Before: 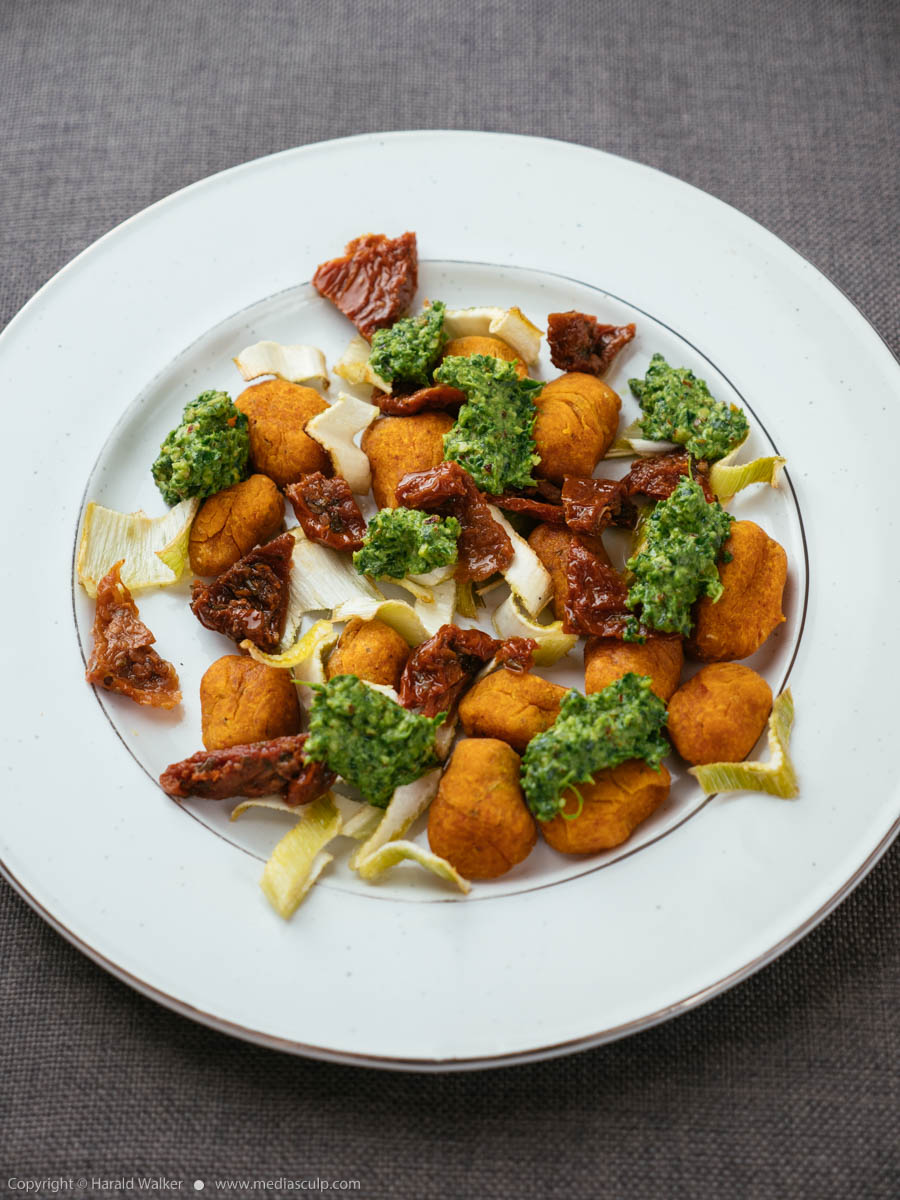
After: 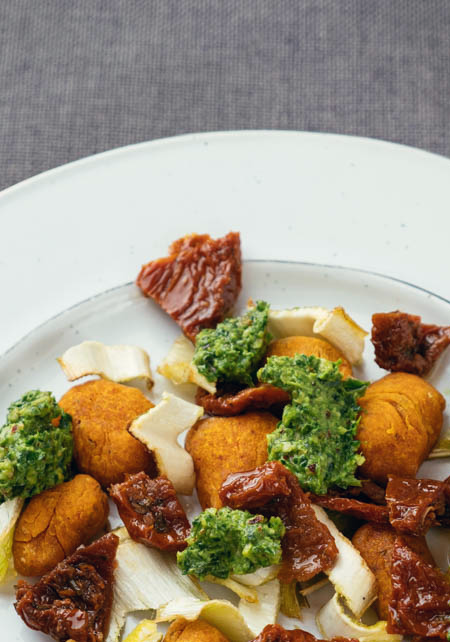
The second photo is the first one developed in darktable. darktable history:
crop: left 19.556%, right 30.401%, bottom 46.458%
color correction: highlights a* 0.207, highlights b* 2.7, shadows a* -0.874, shadows b* -4.78
